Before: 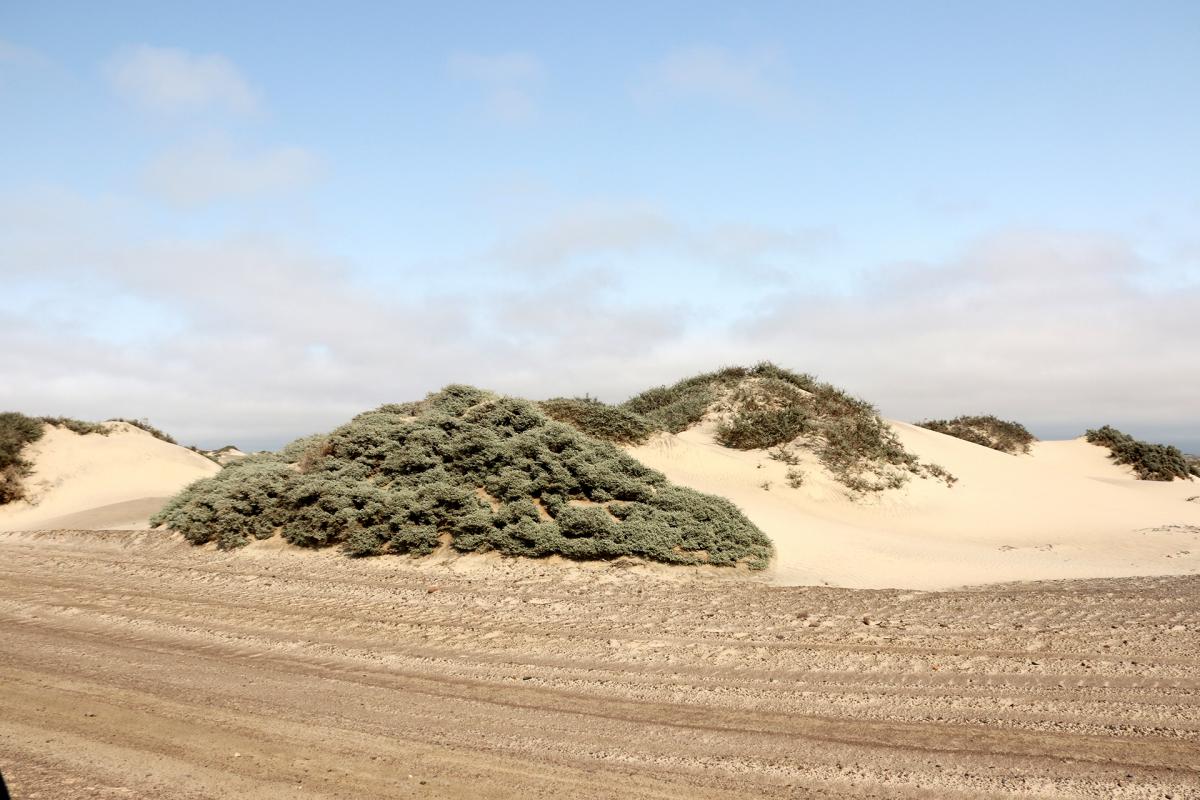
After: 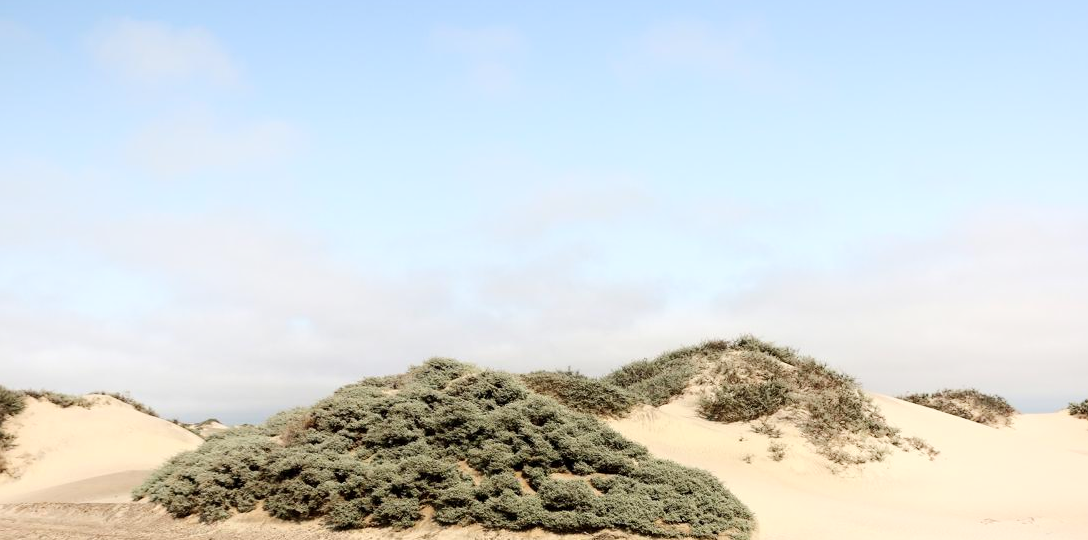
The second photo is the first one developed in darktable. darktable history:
shadows and highlights: shadows -24.28, highlights 49.77, soften with gaussian
crop: left 1.509%, top 3.452%, right 7.696%, bottom 28.452%
